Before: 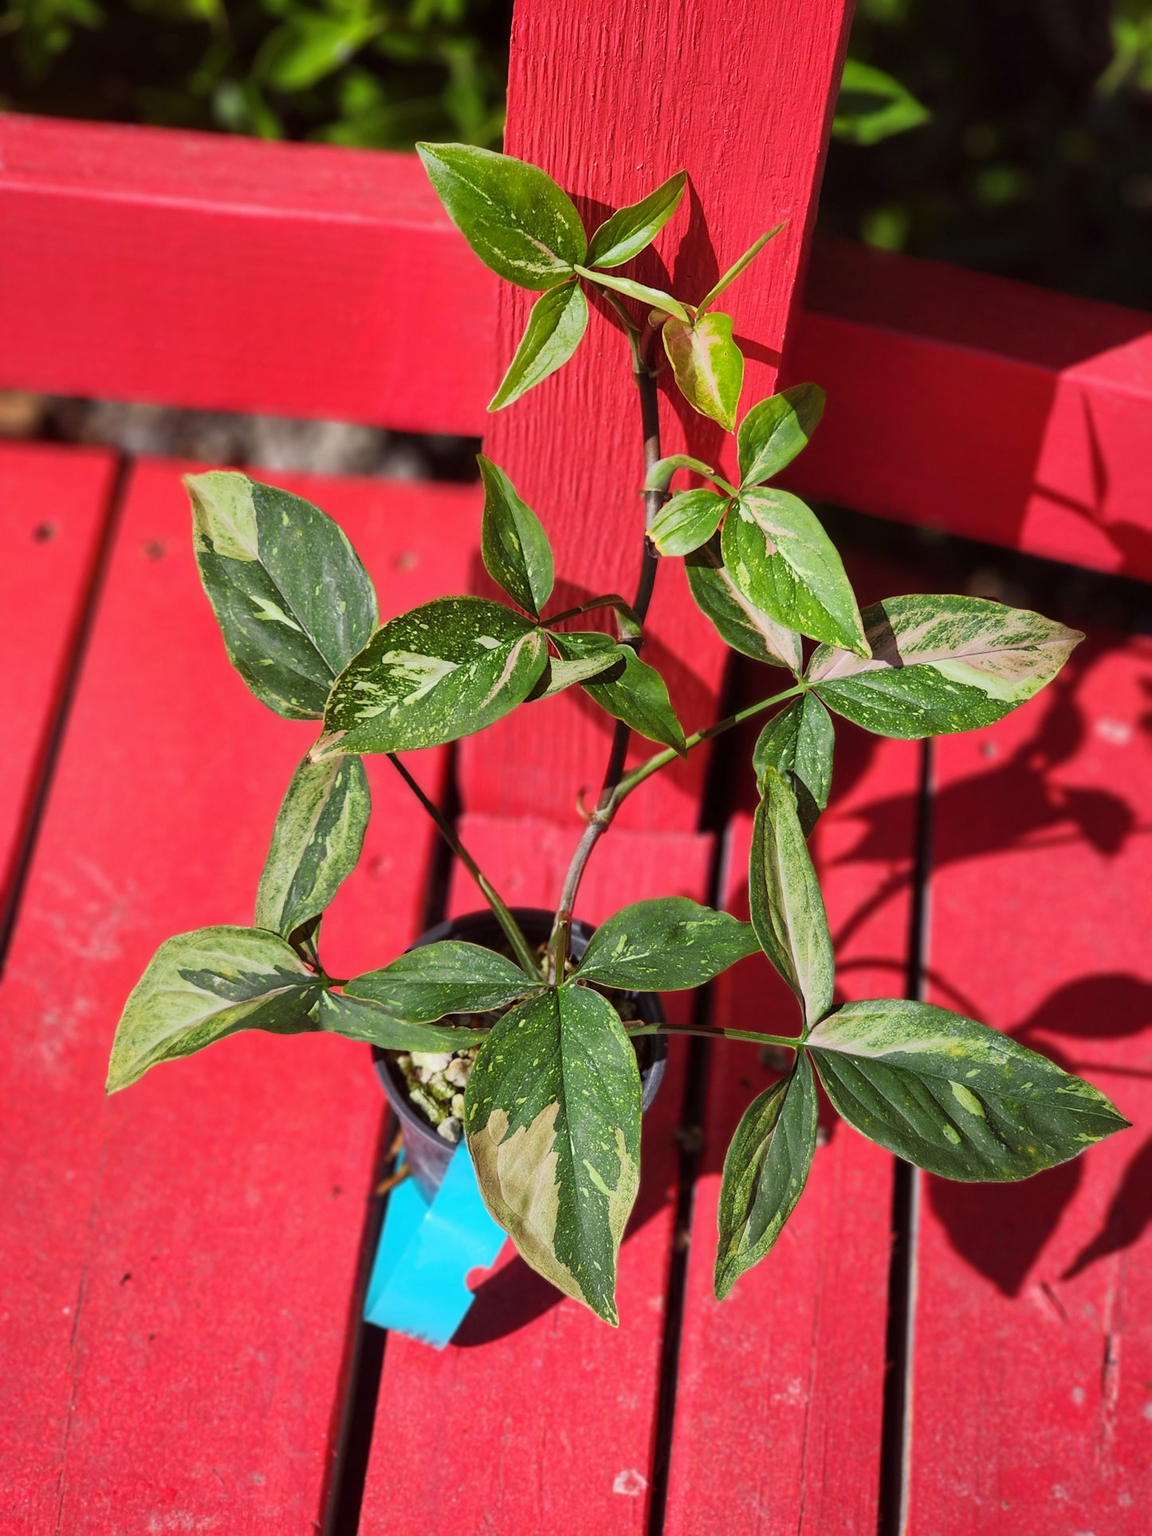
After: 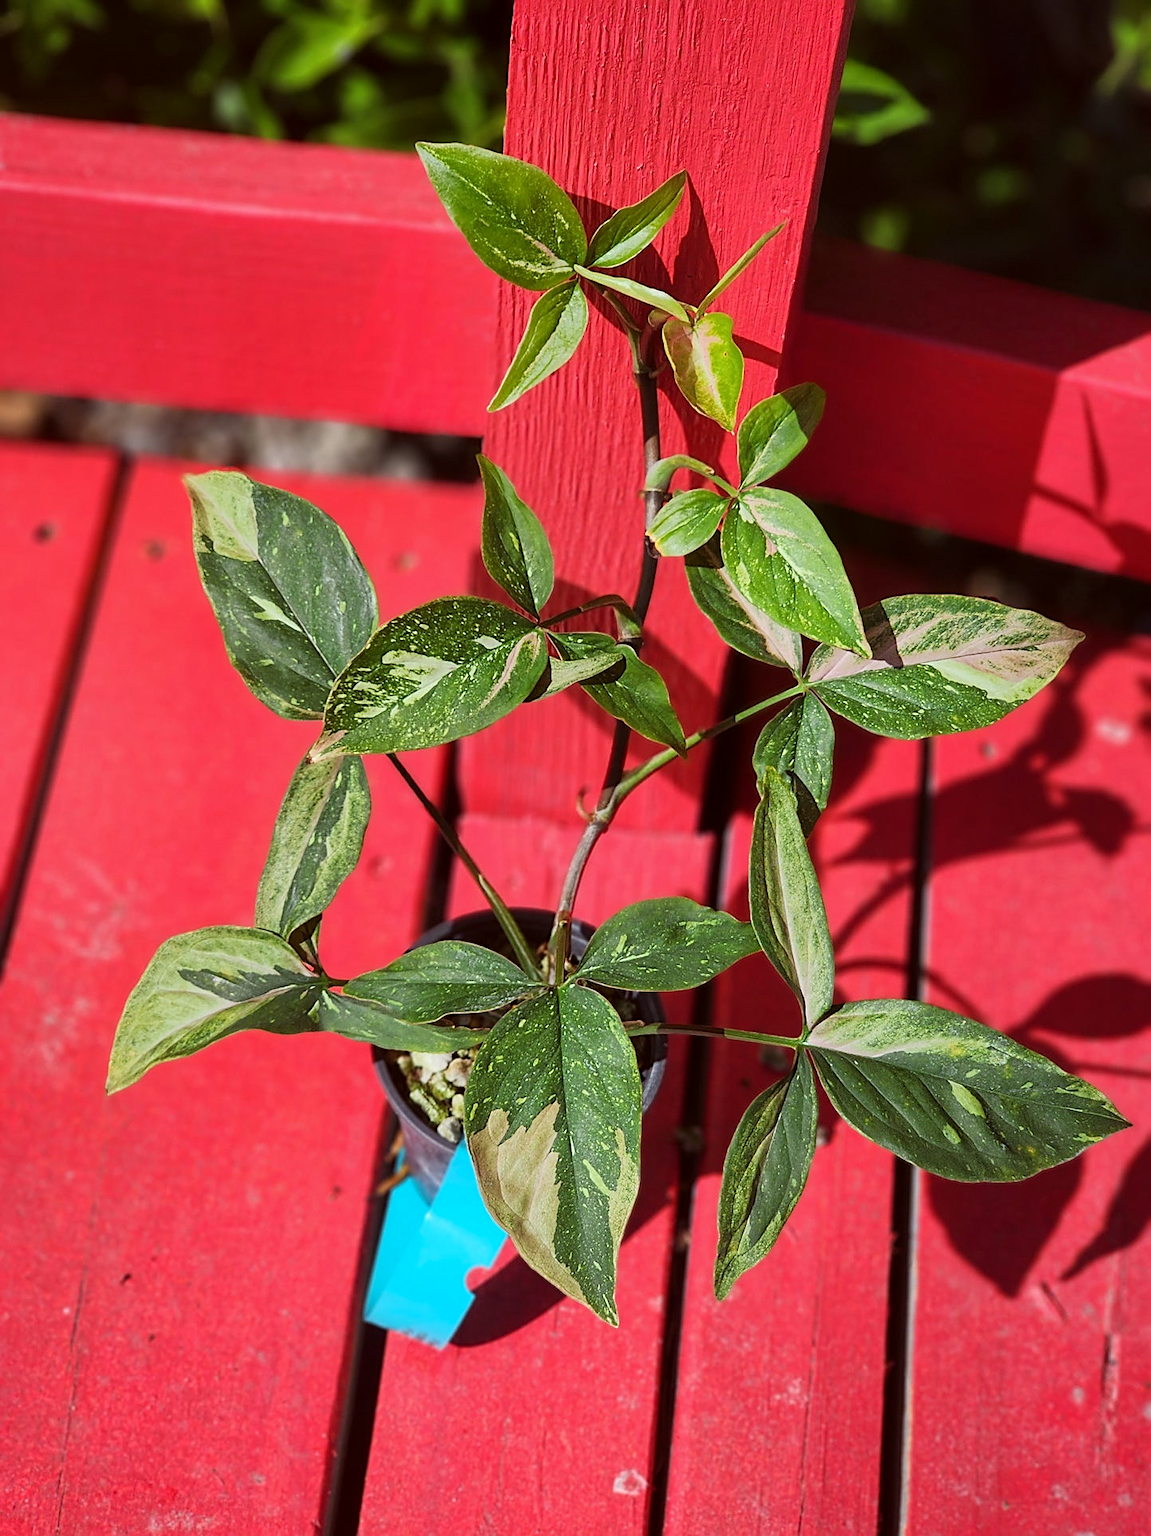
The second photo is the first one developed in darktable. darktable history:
color correction: highlights a* -2.73, highlights b* -2.09, shadows a* 2.41, shadows b* 2.73
sharpen: on, module defaults
